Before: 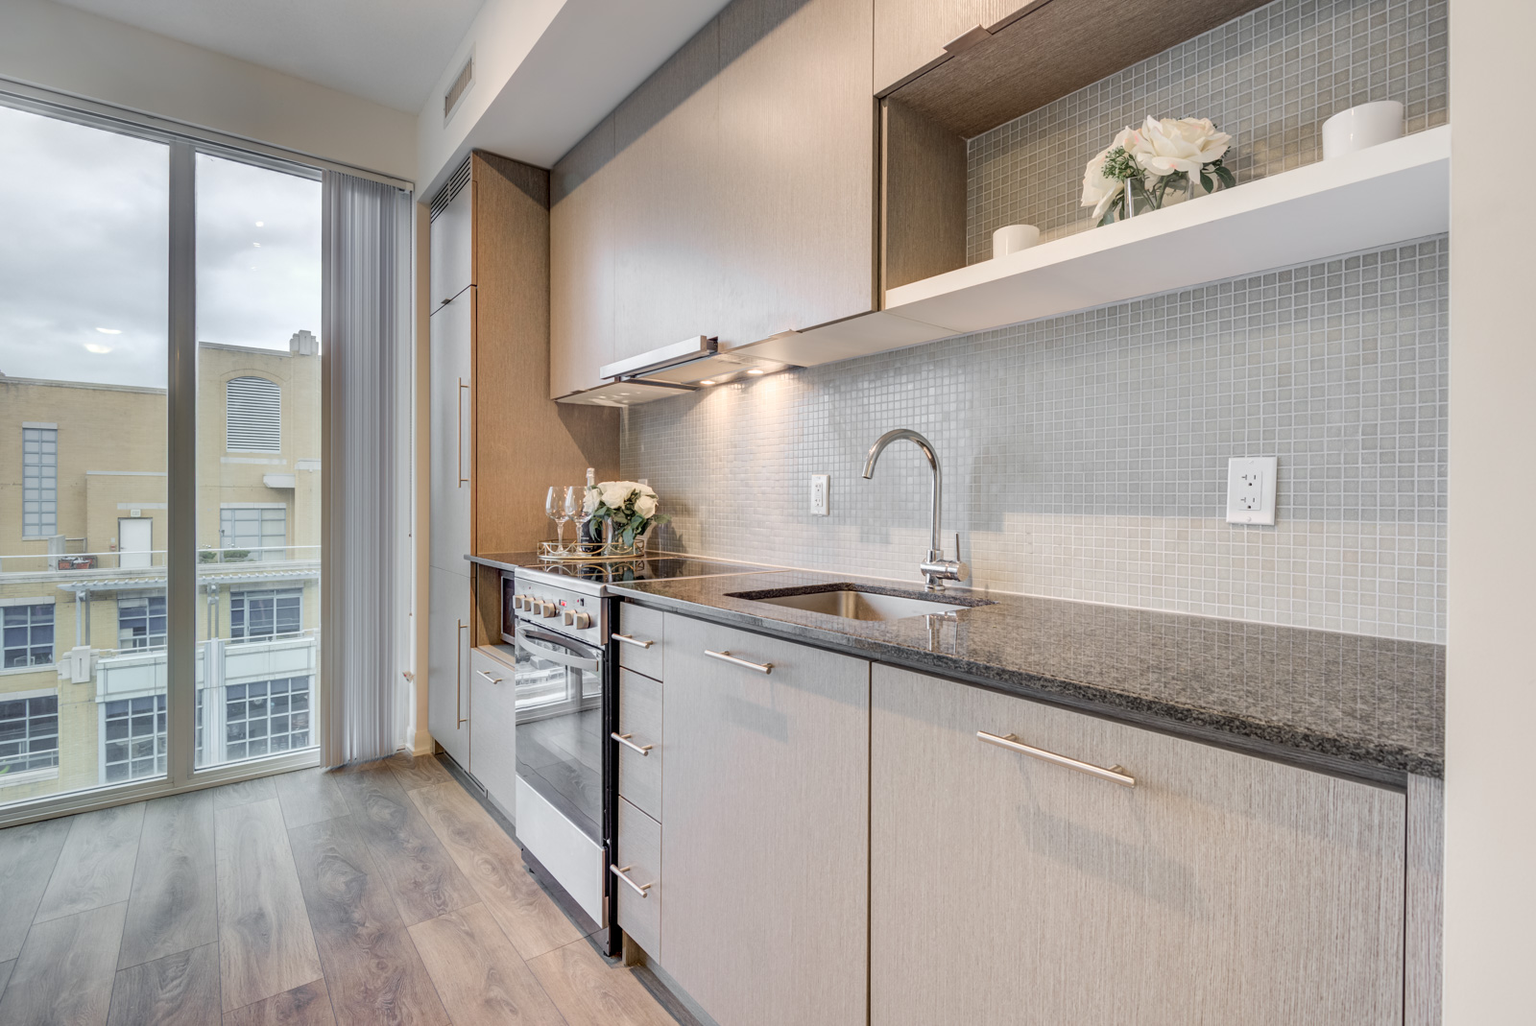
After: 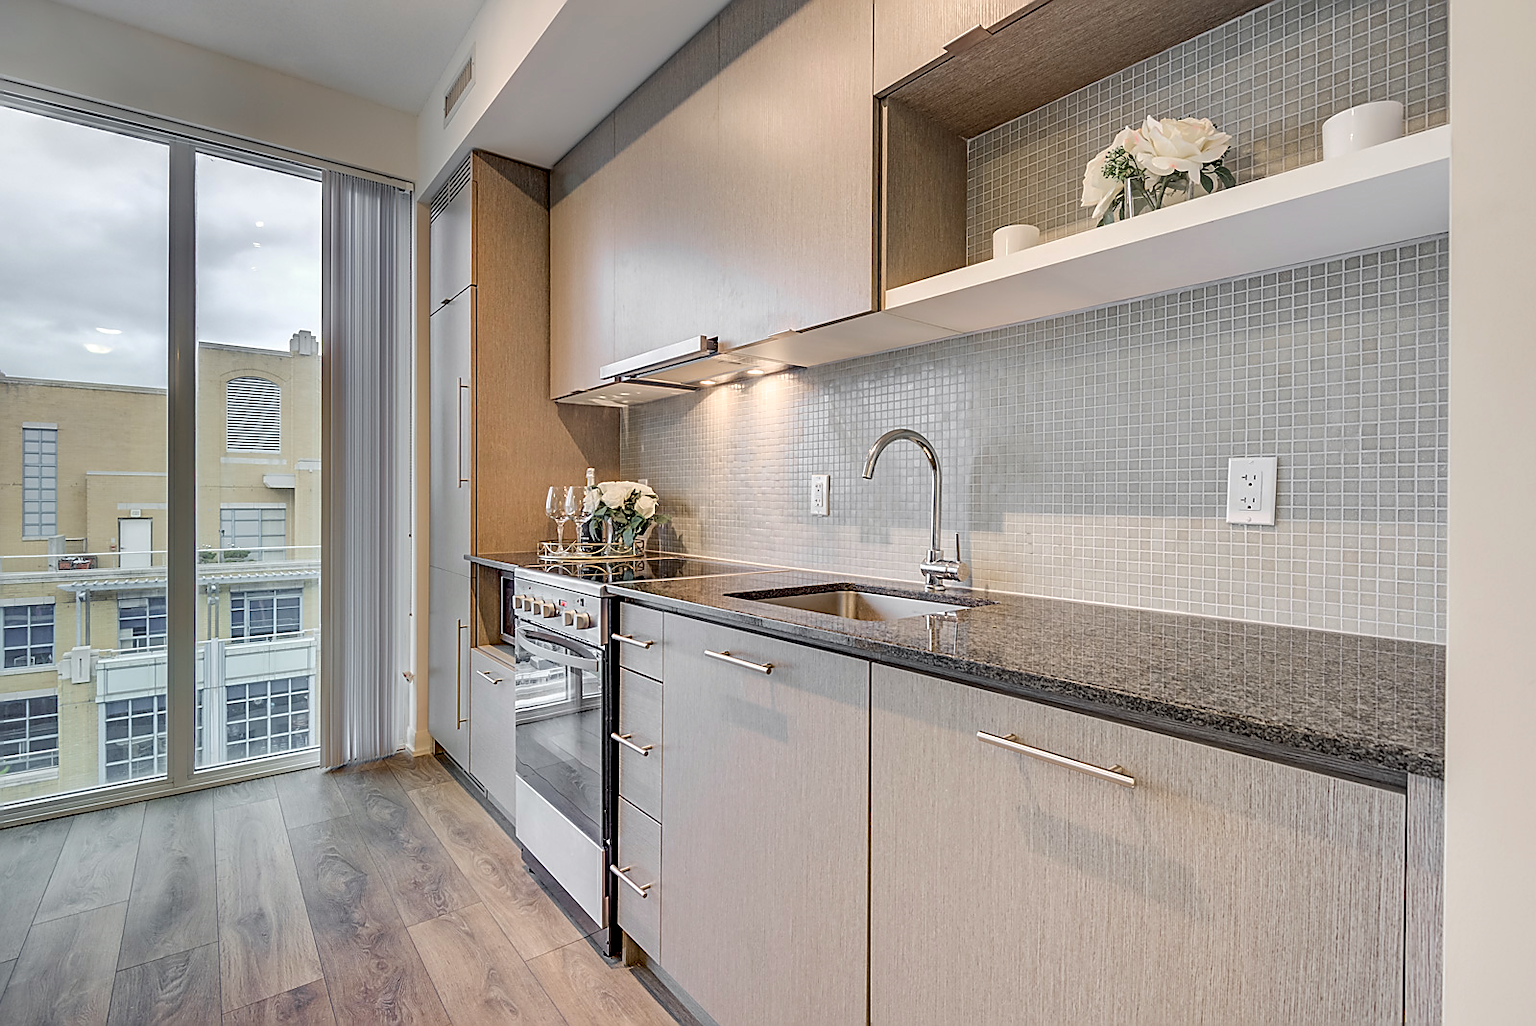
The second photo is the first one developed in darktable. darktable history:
sharpen: radius 1.398, amount 1.237, threshold 0.831
haze removal: compatibility mode true, adaptive false
